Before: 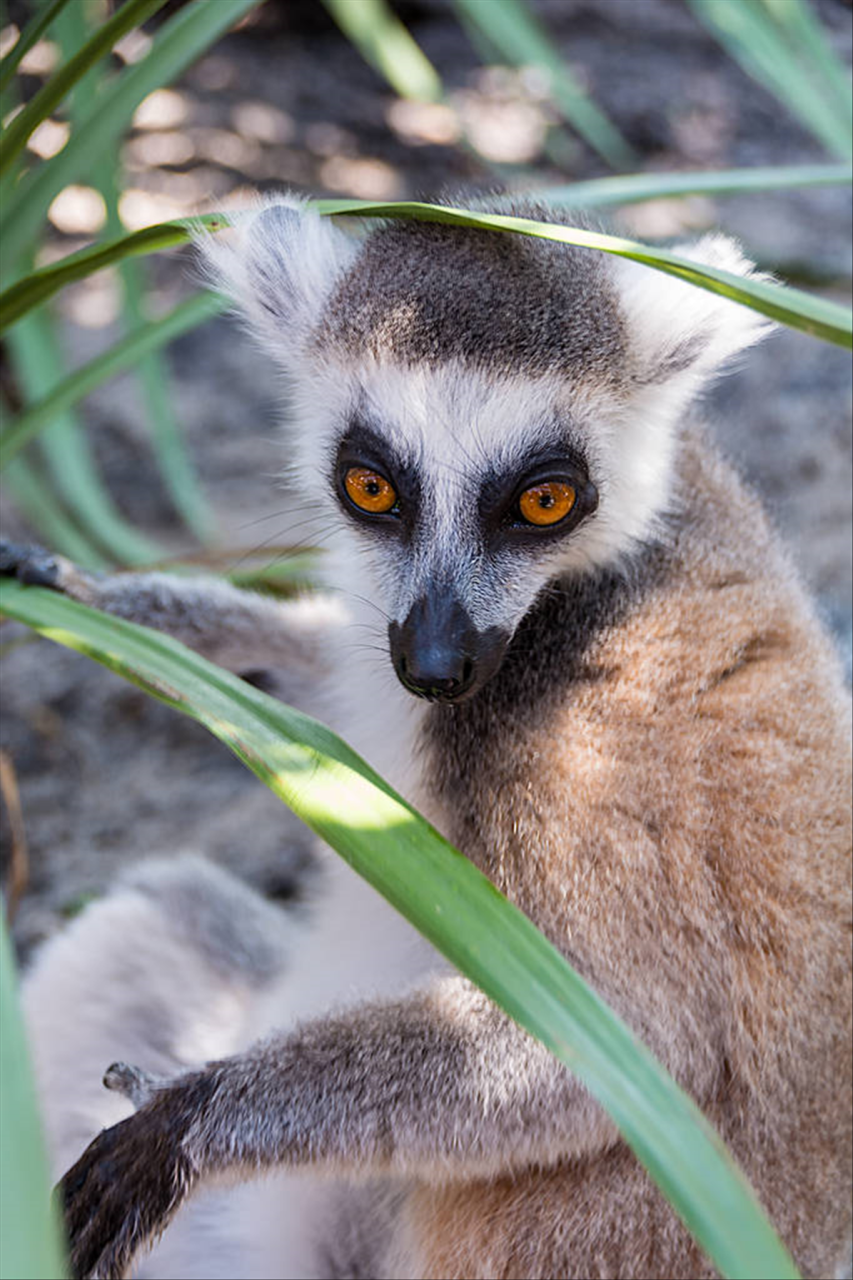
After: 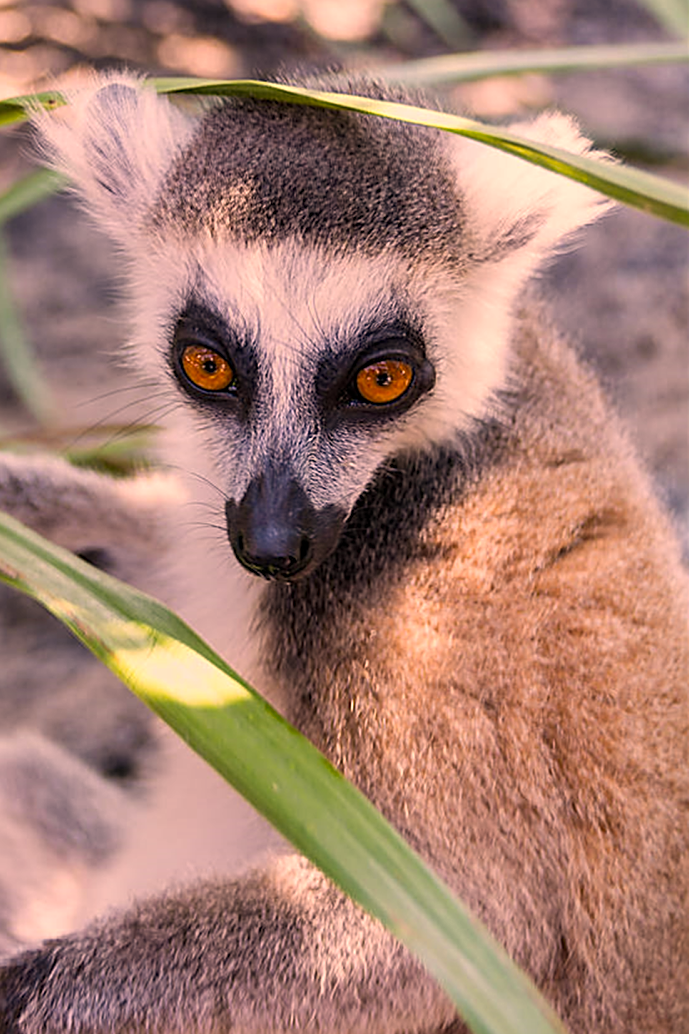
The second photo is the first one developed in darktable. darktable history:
color correction: highlights a* 21.88, highlights b* 22.25
sharpen: on, module defaults
crop: left 19.159%, top 9.58%, bottom 9.58%
tone equalizer: on, module defaults
